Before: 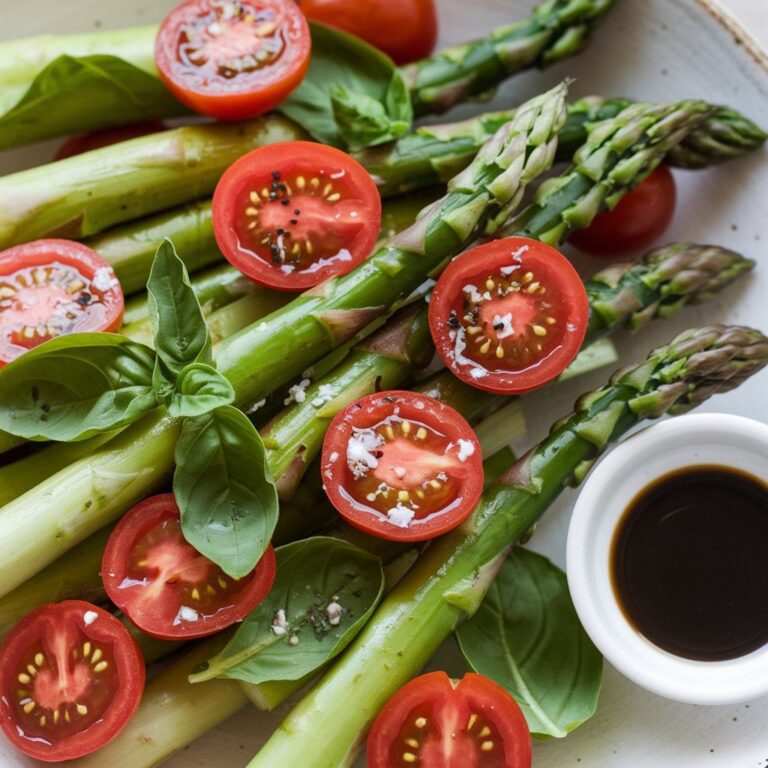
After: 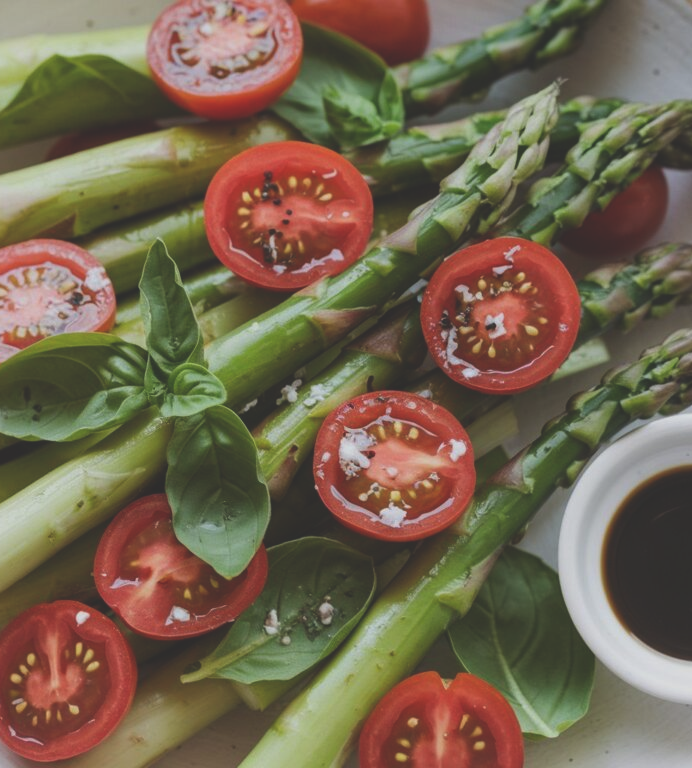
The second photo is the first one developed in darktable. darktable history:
exposure: black level correction -0.036, exposure -0.497 EV, compensate highlight preservation false
crop and rotate: left 1.088%, right 8.807%
